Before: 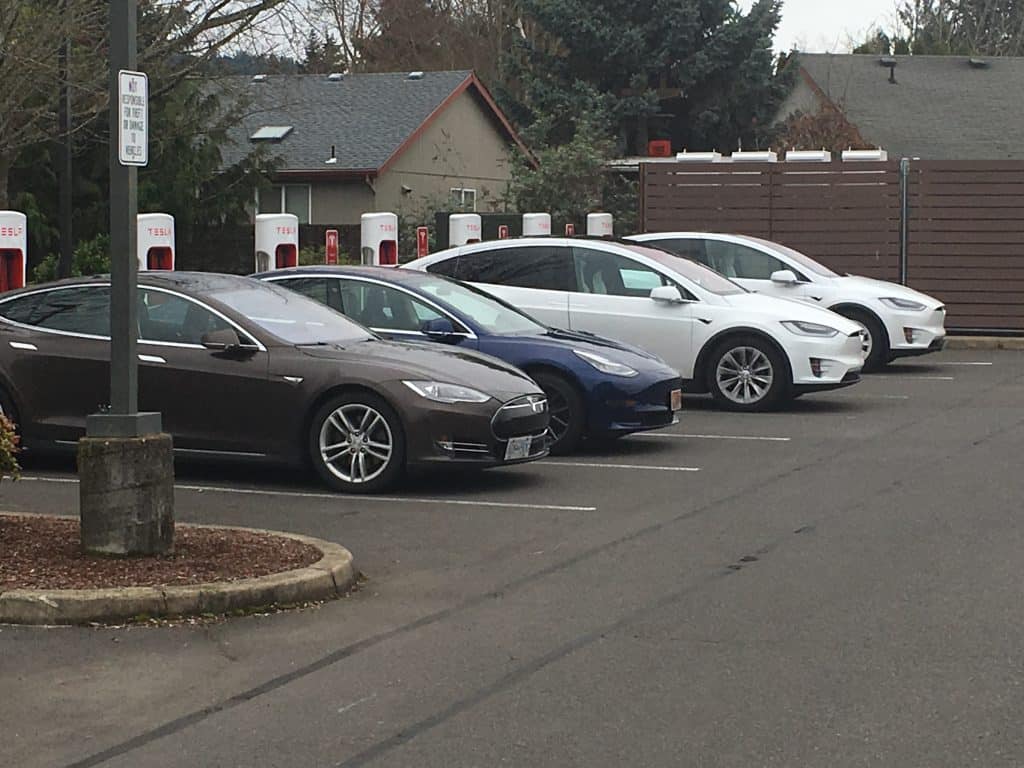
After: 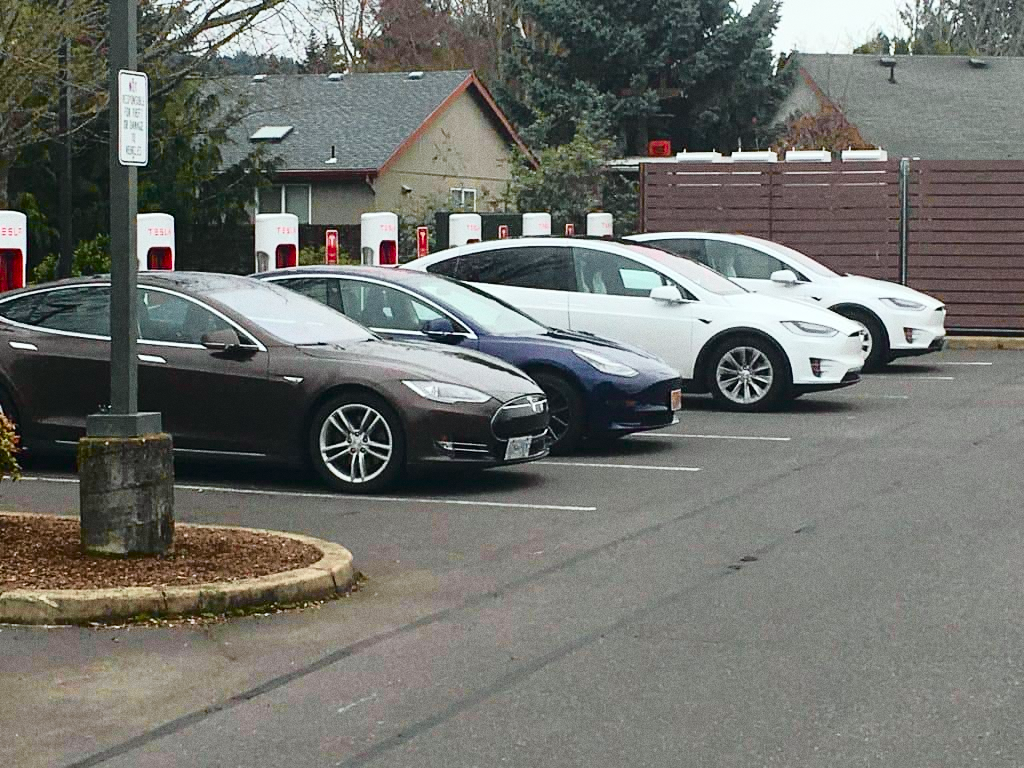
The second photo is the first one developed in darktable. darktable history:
color balance rgb: perceptual saturation grading › global saturation 20%, perceptual saturation grading › highlights -50%, perceptual saturation grading › shadows 30%, perceptual brilliance grading › global brilliance 10%, perceptual brilliance grading › shadows 15%
grain: coarseness 0.09 ISO
tone curve: curves: ch0 [(0, 0) (0.081, 0.044) (0.192, 0.125) (0.283, 0.238) (0.416, 0.449) (0.495, 0.524) (0.661, 0.756) (0.788, 0.87) (1, 0.951)]; ch1 [(0, 0) (0.161, 0.092) (0.35, 0.33) (0.392, 0.392) (0.427, 0.426) (0.479, 0.472) (0.505, 0.497) (0.521, 0.524) (0.567, 0.56) (0.583, 0.592) (0.625, 0.627) (0.678, 0.733) (1, 1)]; ch2 [(0, 0) (0.346, 0.362) (0.404, 0.427) (0.502, 0.499) (0.531, 0.523) (0.544, 0.561) (0.58, 0.59) (0.629, 0.642) (0.717, 0.678) (1, 1)], color space Lab, independent channels, preserve colors none
